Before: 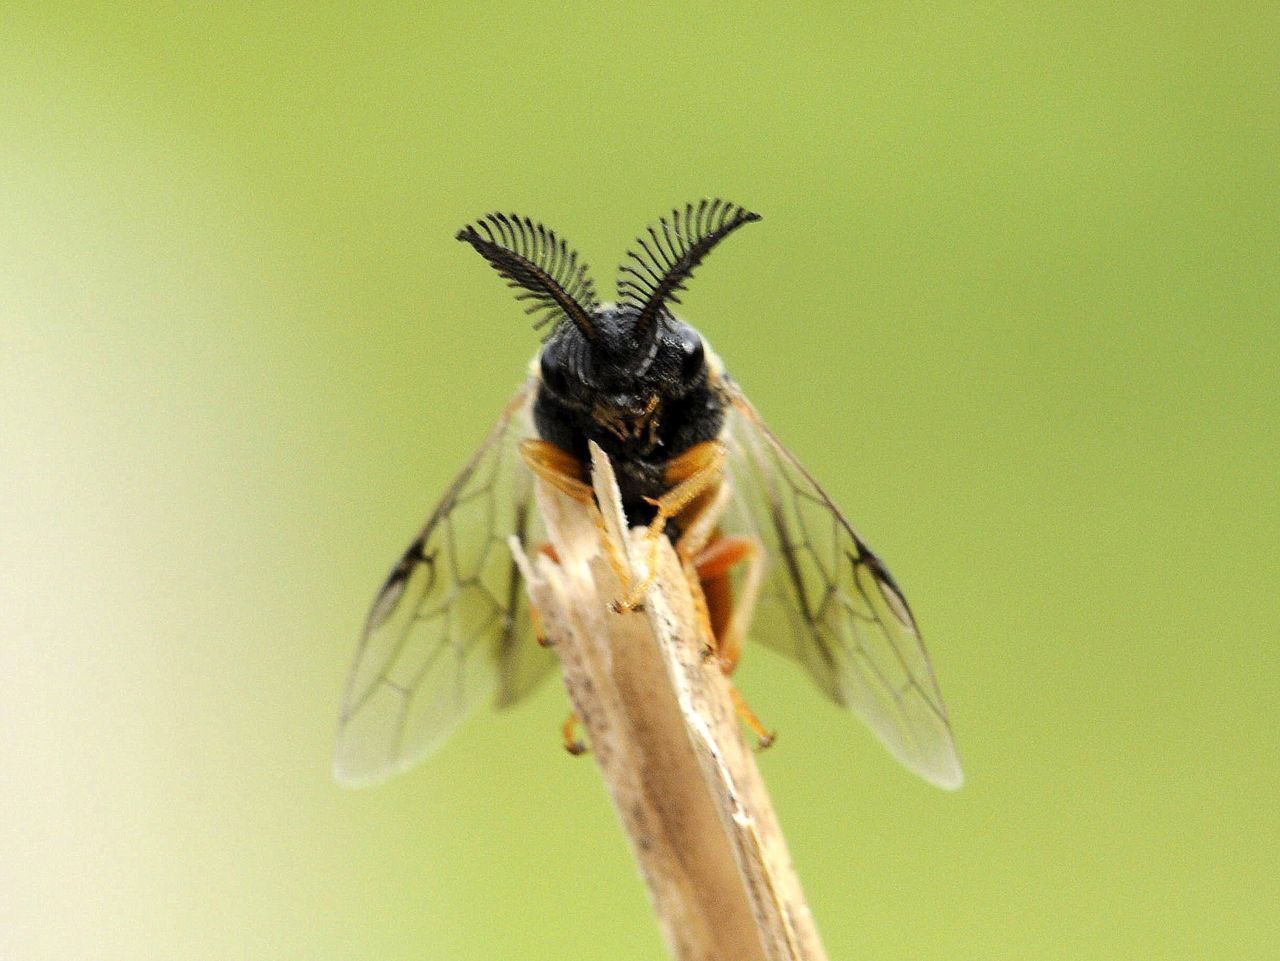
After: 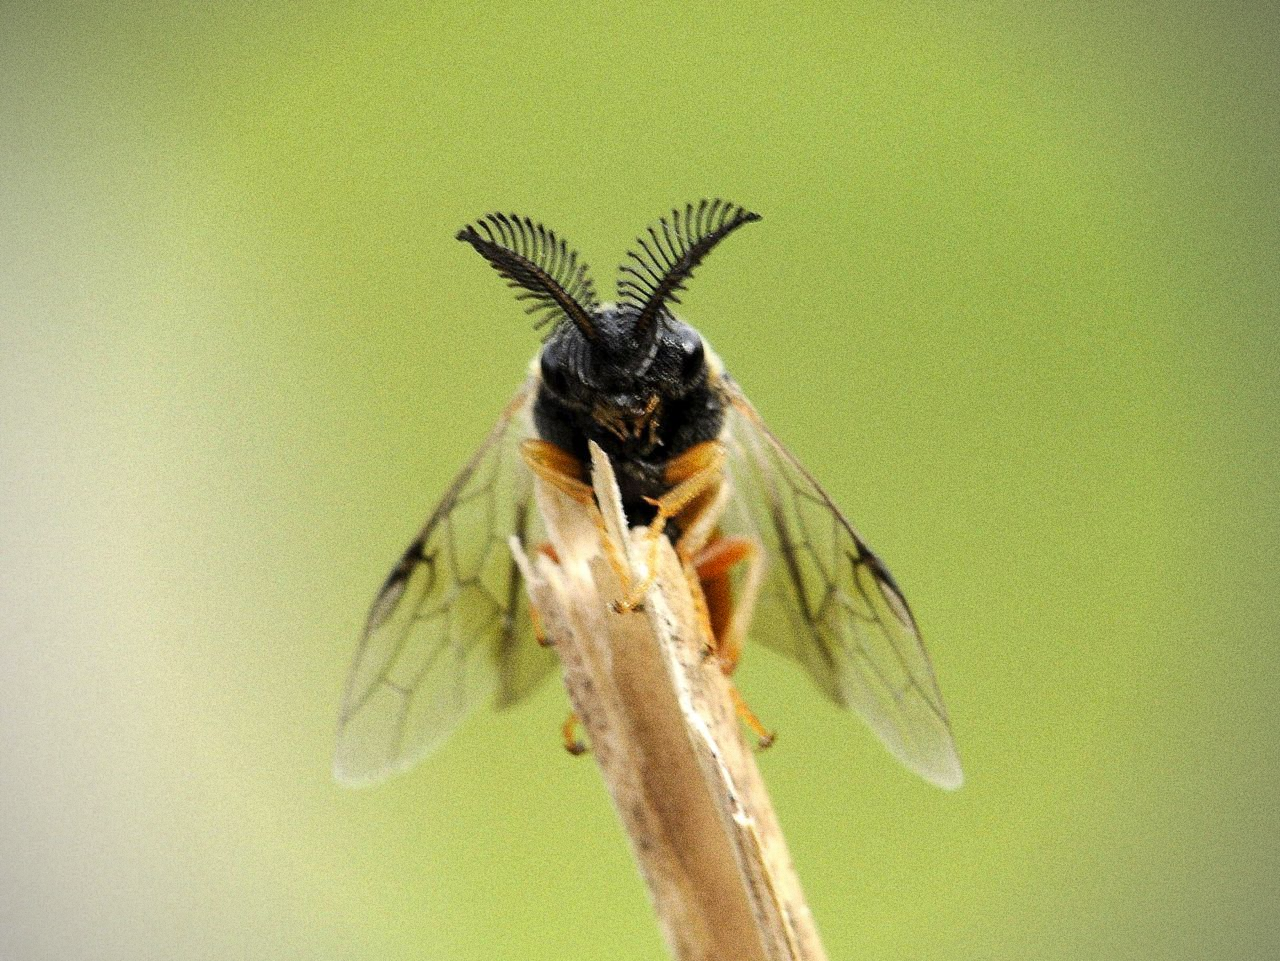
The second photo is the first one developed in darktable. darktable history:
grain: coarseness 9.61 ISO, strength 35.62%
vignetting: on, module defaults
shadows and highlights: shadows 29.32, highlights -29.32, low approximation 0.01, soften with gaussian
